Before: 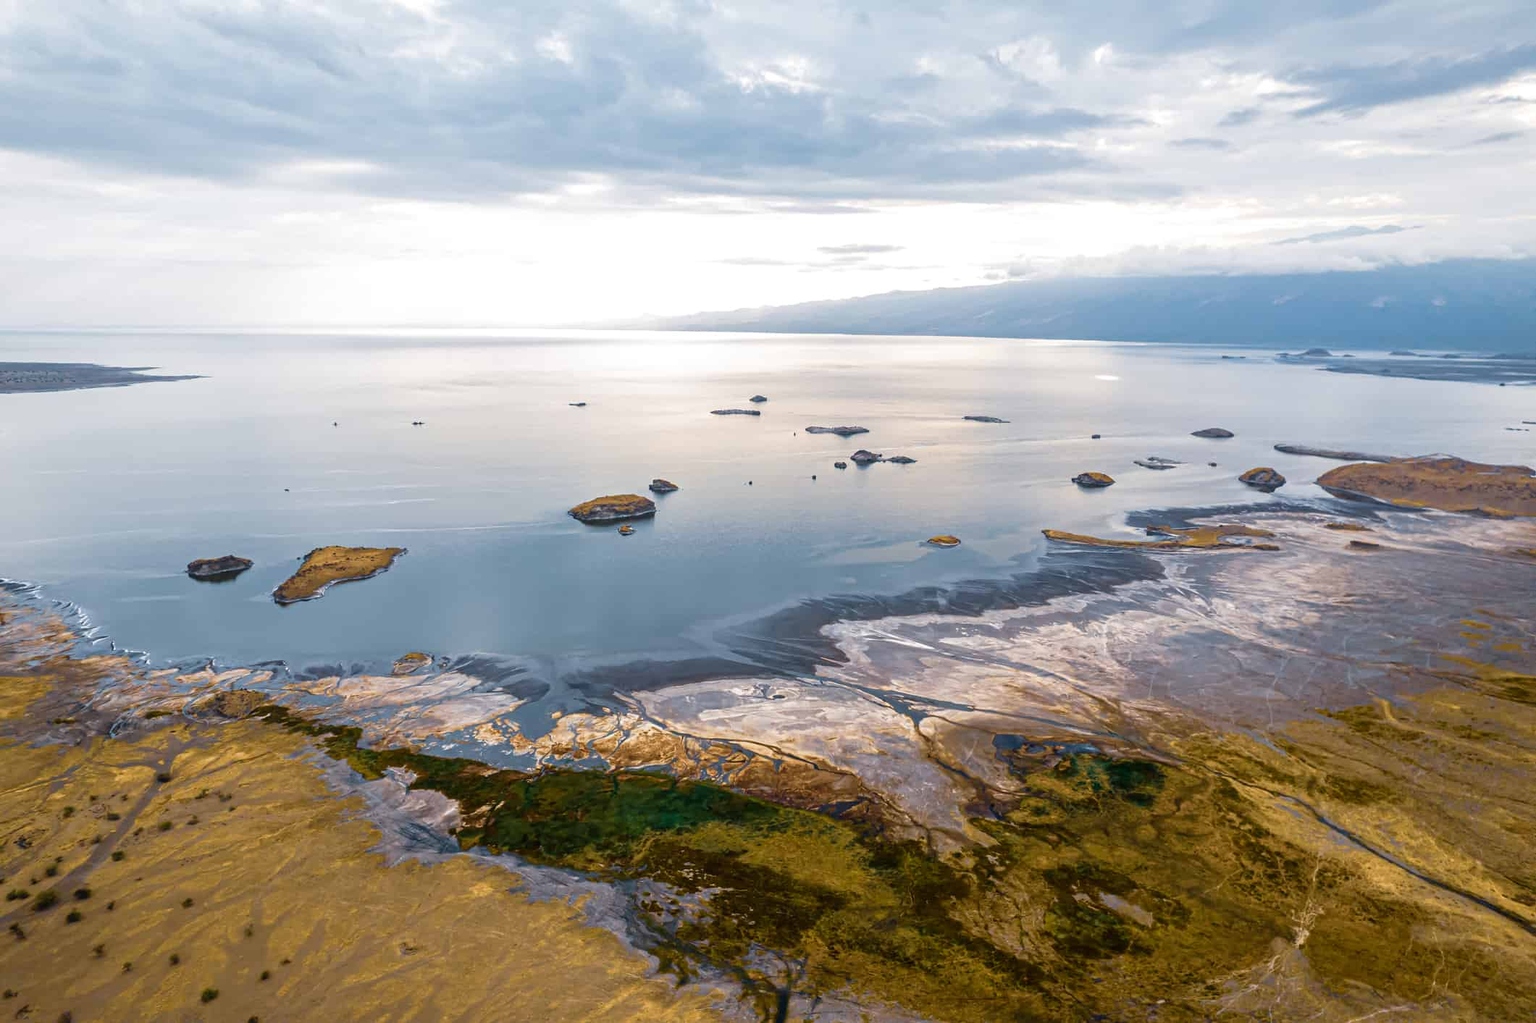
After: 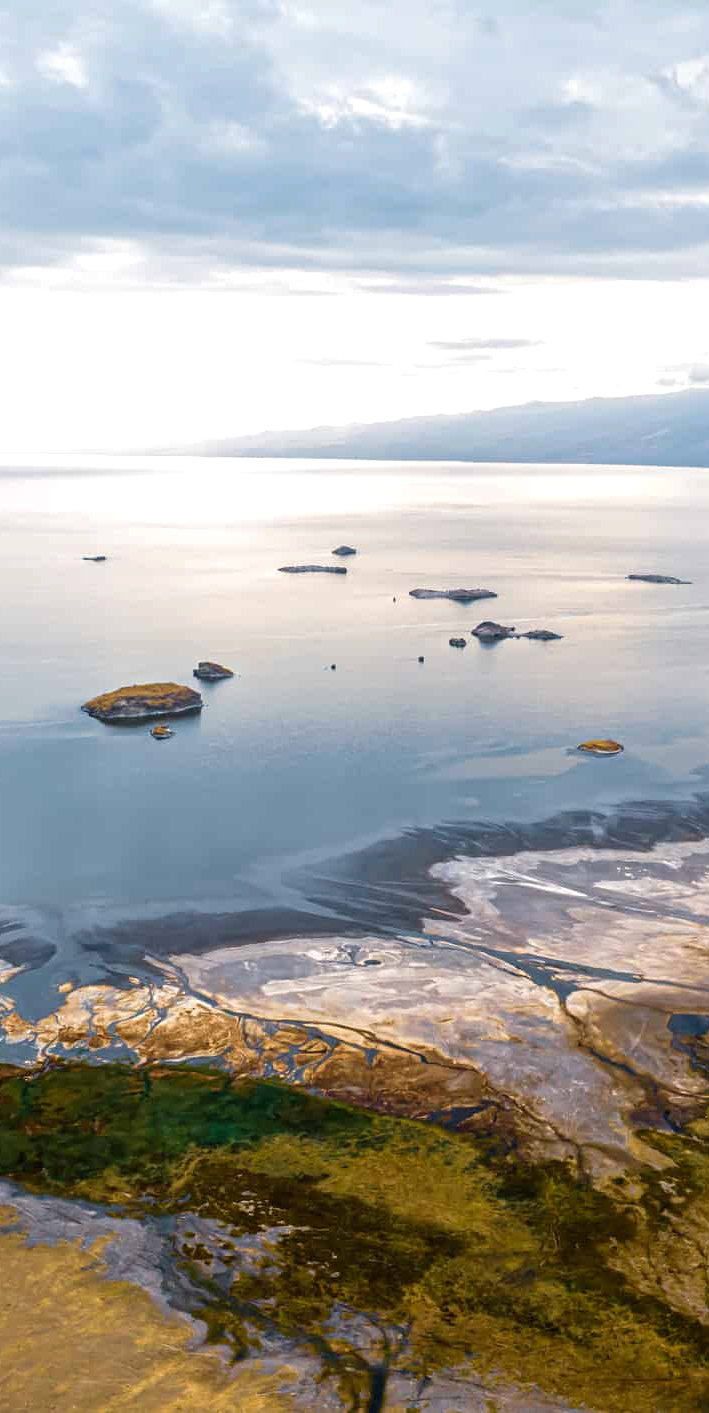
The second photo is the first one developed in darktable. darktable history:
tone equalizer: edges refinement/feathering 500, mask exposure compensation -1.57 EV, preserve details no
crop: left 33.15%, right 33.419%
exposure: exposure 0.129 EV, compensate highlight preservation false
